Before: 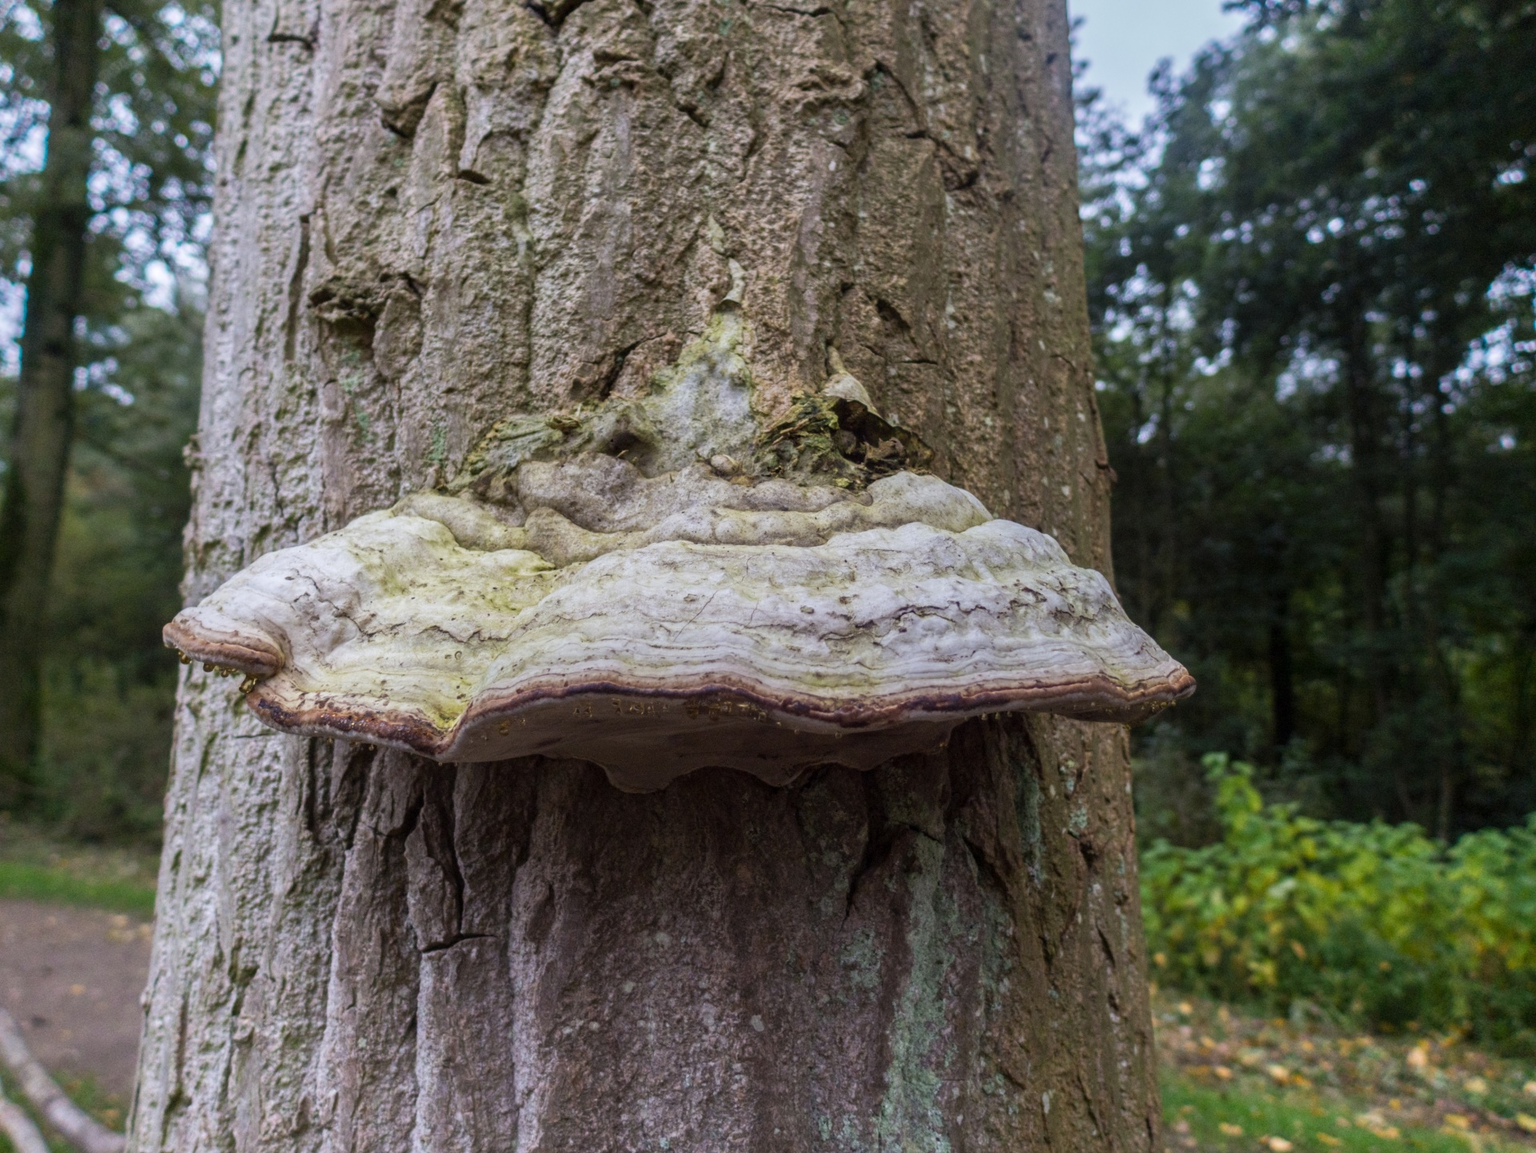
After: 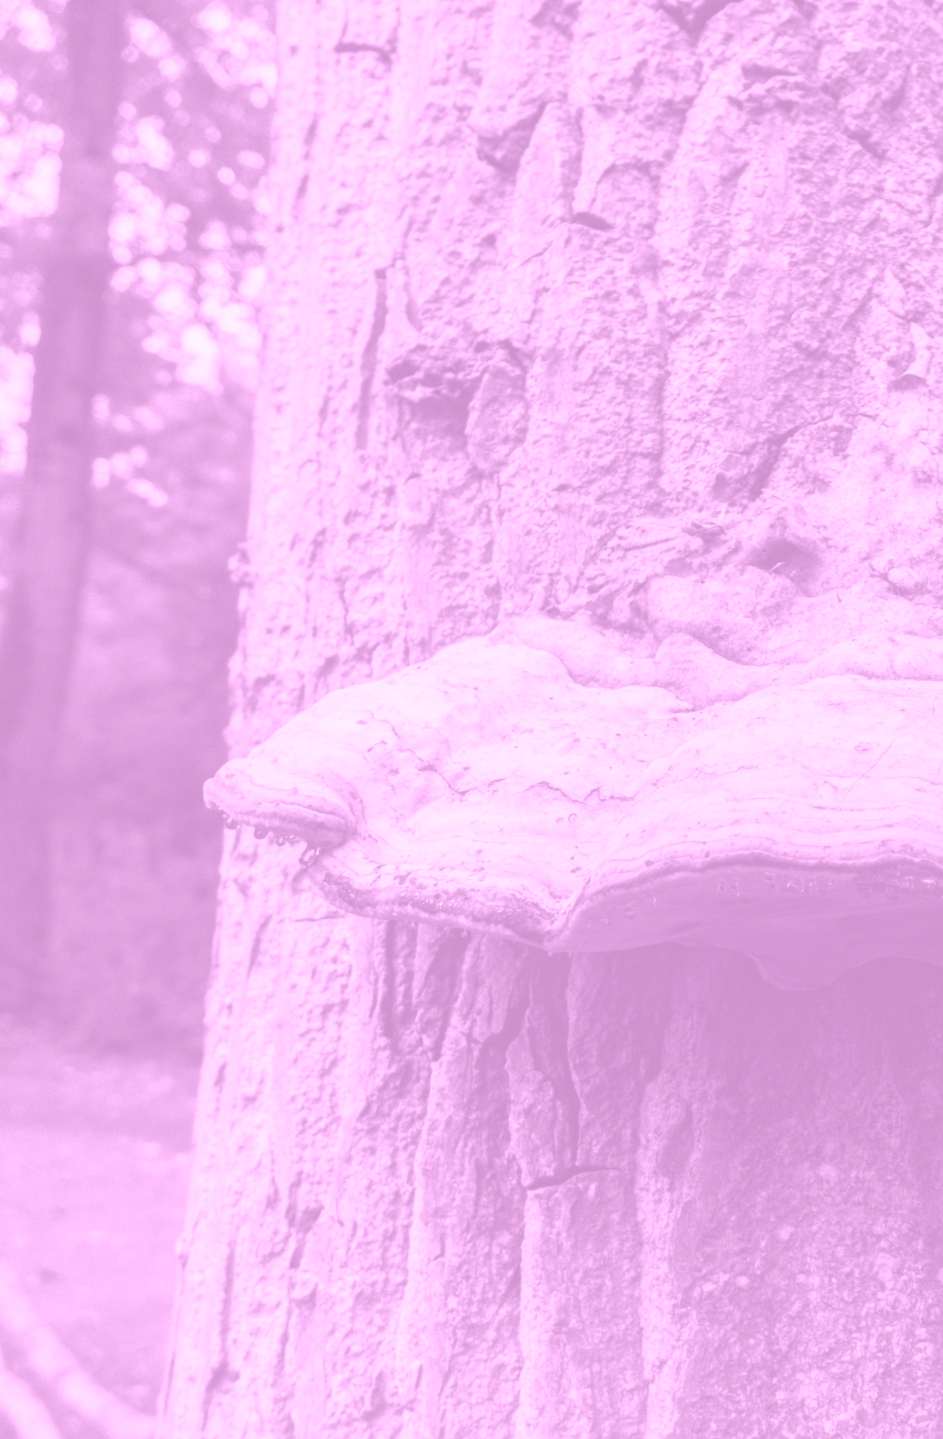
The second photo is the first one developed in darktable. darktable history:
crop and rotate: left 0%, top 0%, right 50.845%
tone equalizer: -8 EV -0.75 EV, -7 EV -0.7 EV, -6 EV -0.6 EV, -5 EV -0.4 EV, -3 EV 0.4 EV, -2 EV 0.6 EV, -1 EV 0.7 EV, +0 EV 0.75 EV, edges refinement/feathering 500, mask exposure compensation -1.57 EV, preserve details no
colorize: hue 331.2°, saturation 69%, source mix 30.28%, lightness 69.02%, version 1
